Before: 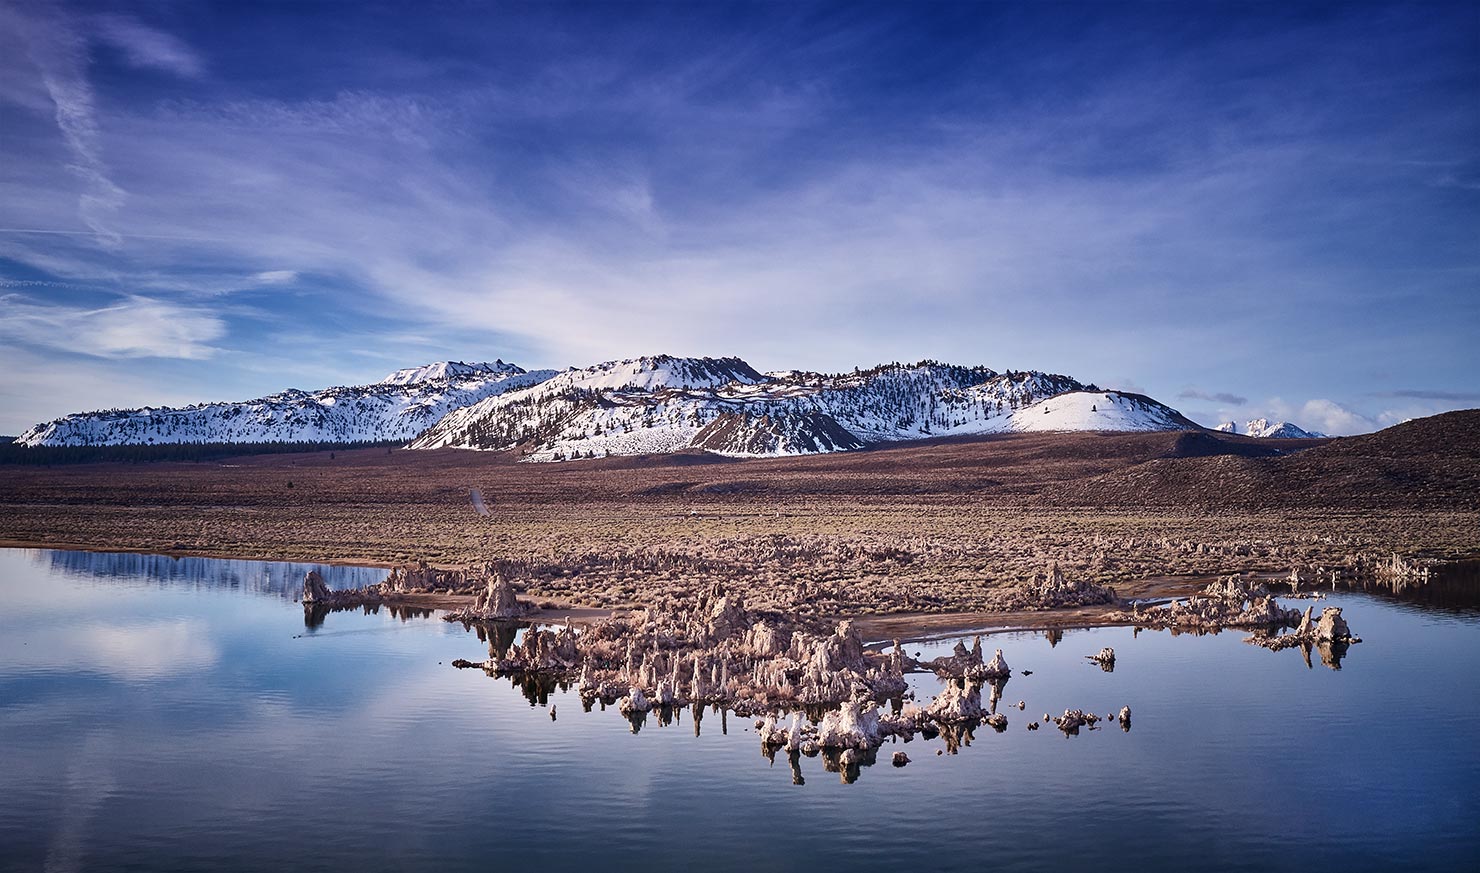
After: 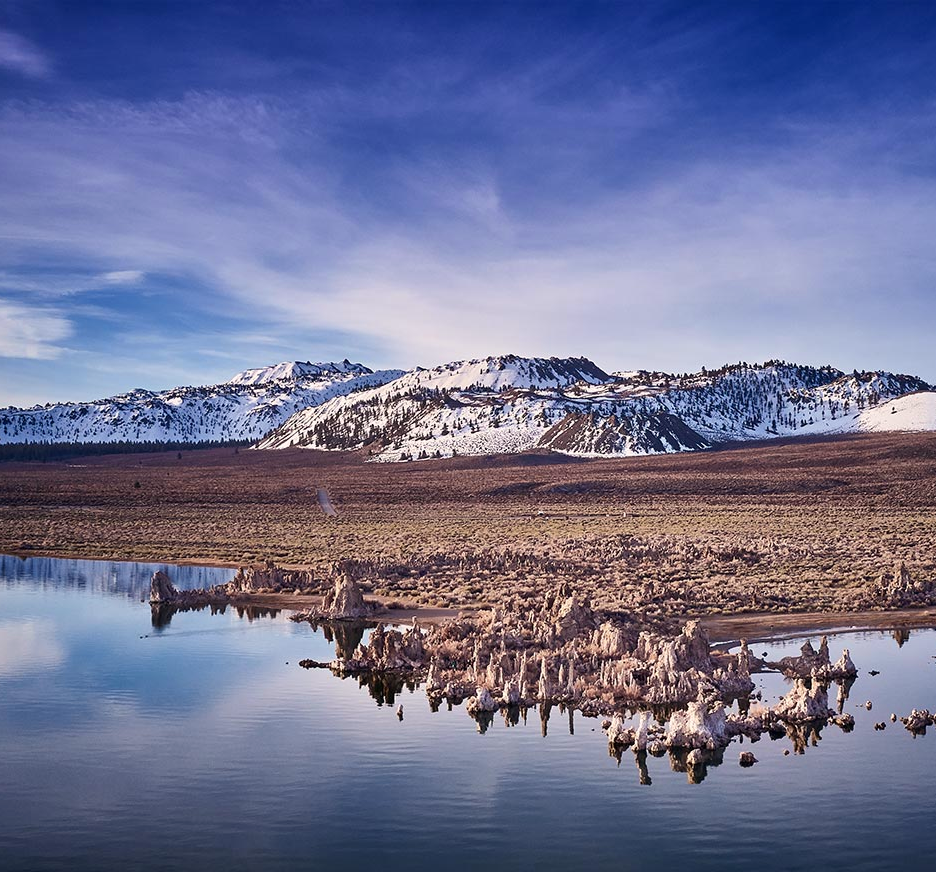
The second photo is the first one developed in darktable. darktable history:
crop: left 10.391%, right 26.322%
color correction: highlights a* 0.788, highlights b* 2.81, saturation 1.07
